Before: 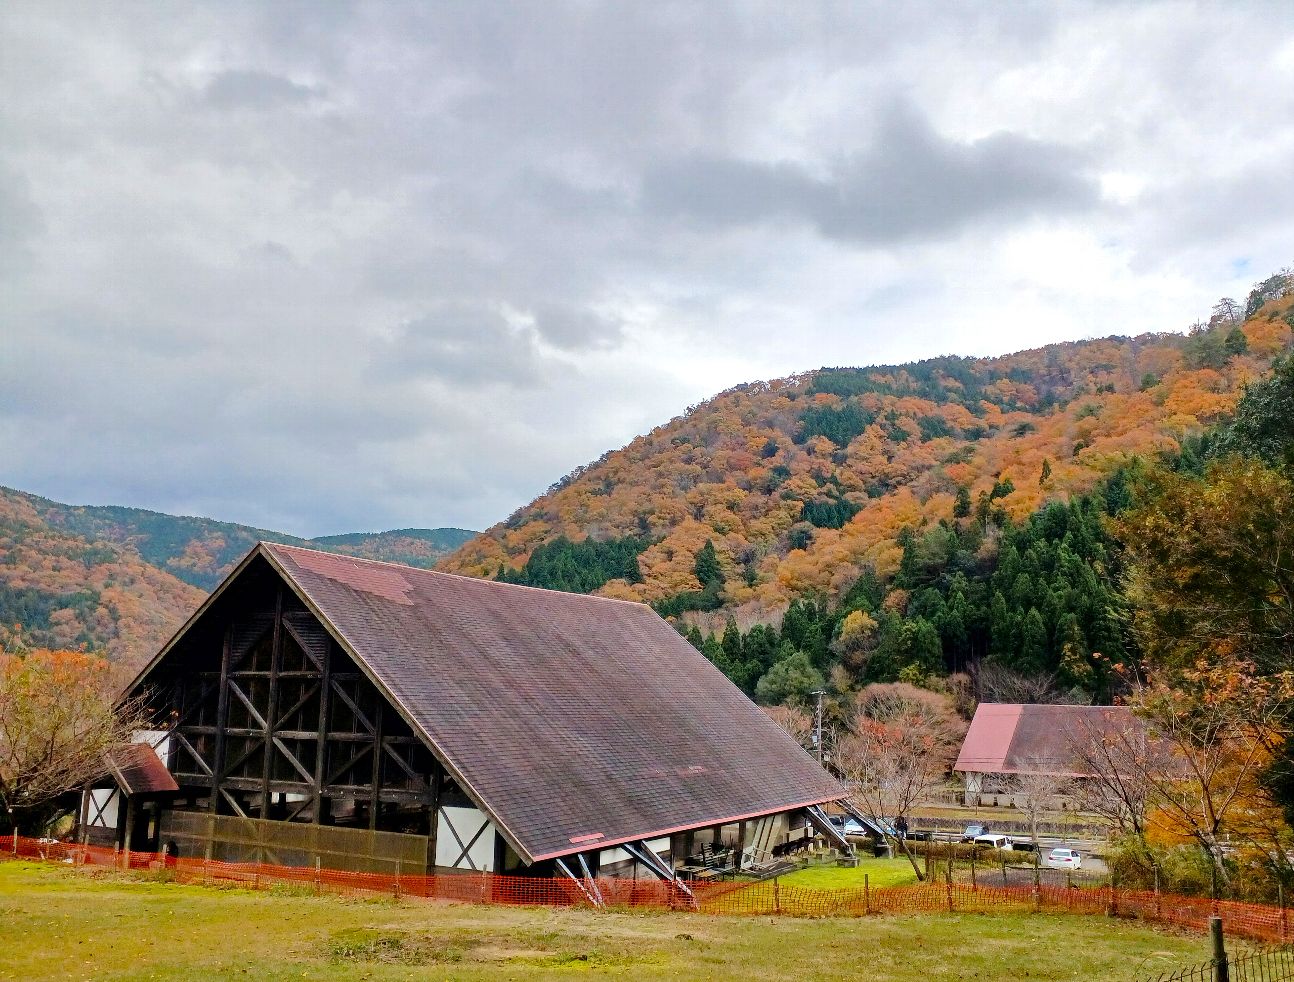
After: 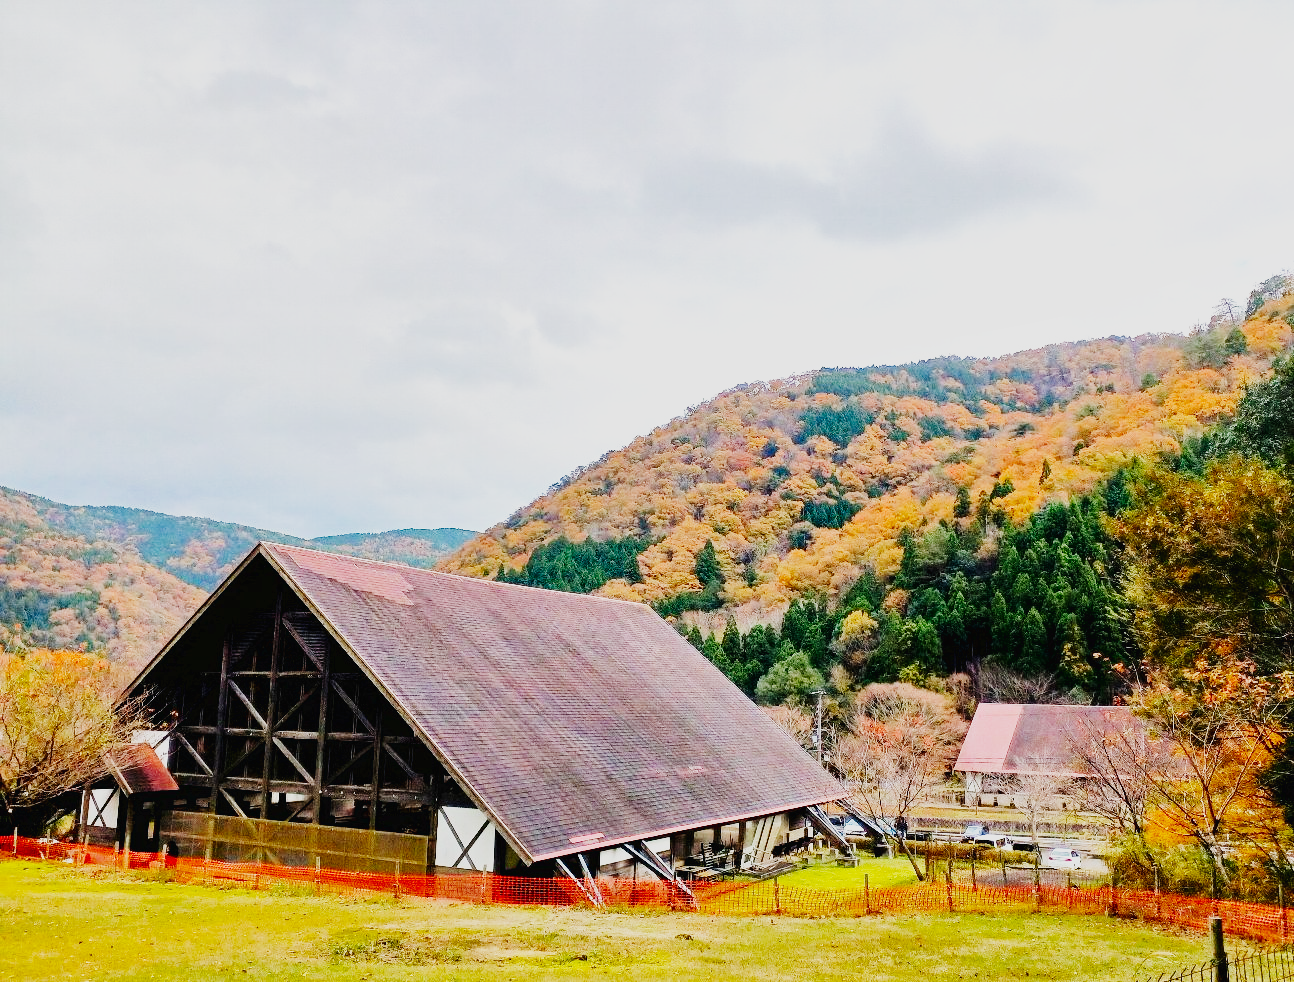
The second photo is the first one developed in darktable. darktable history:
shadows and highlights: radius 121.13, shadows 21.4, white point adjustment -9.72, highlights -14.39, soften with gaussian
base curve: curves: ch0 [(0, 0.003) (0.001, 0.002) (0.006, 0.004) (0.02, 0.022) (0.048, 0.086) (0.094, 0.234) (0.162, 0.431) (0.258, 0.629) (0.385, 0.8) (0.548, 0.918) (0.751, 0.988) (1, 1)], preserve colors none
